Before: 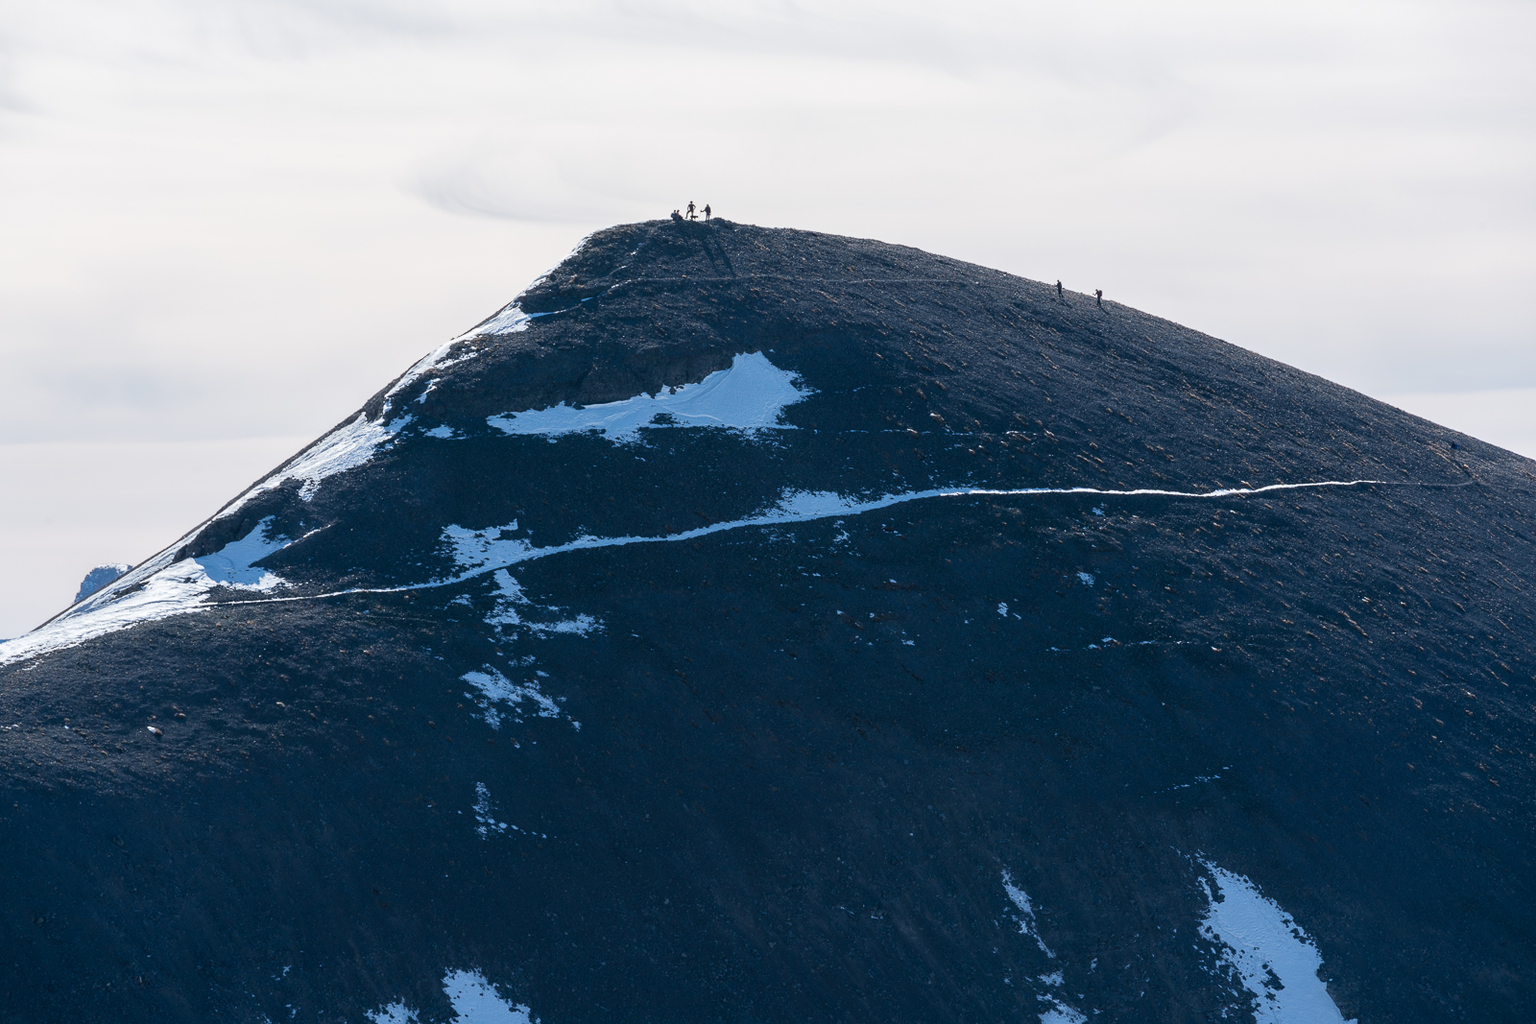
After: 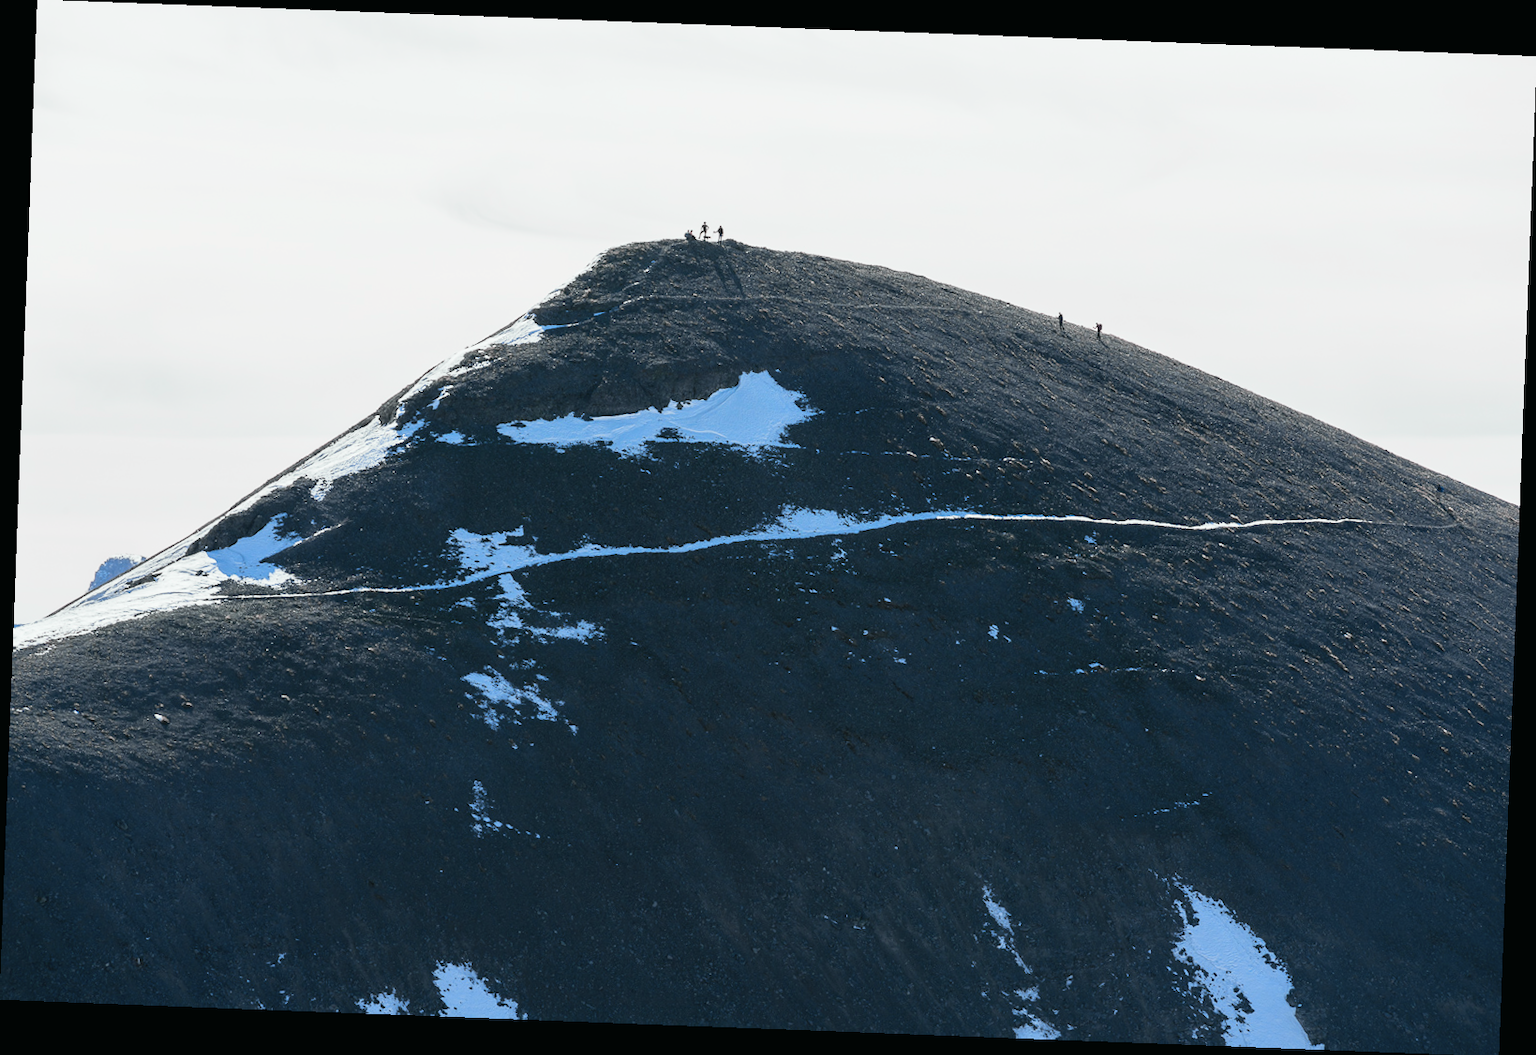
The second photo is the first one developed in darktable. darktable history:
rotate and perspective: rotation 2.17°, automatic cropping off
white balance: emerald 1
tone equalizer: on, module defaults
tone curve: curves: ch0 [(0, 0.012) (0.093, 0.11) (0.345, 0.425) (0.457, 0.562) (0.628, 0.738) (0.839, 0.909) (0.998, 0.978)]; ch1 [(0, 0) (0.437, 0.408) (0.472, 0.47) (0.502, 0.497) (0.527, 0.523) (0.568, 0.577) (0.62, 0.66) (0.669, 0.748) (0.859, 0.899) (1, 1)]; ch2 [(0, 0) (0.33, 0.301) (0.421, 0.443) (0.473, 0.498) (0.509, 0.502) (0.535, 0.545) (0.549, 0.576) (0.644, 0.703) (1, 1)], color space Lab, independent channels, preserve colors none
